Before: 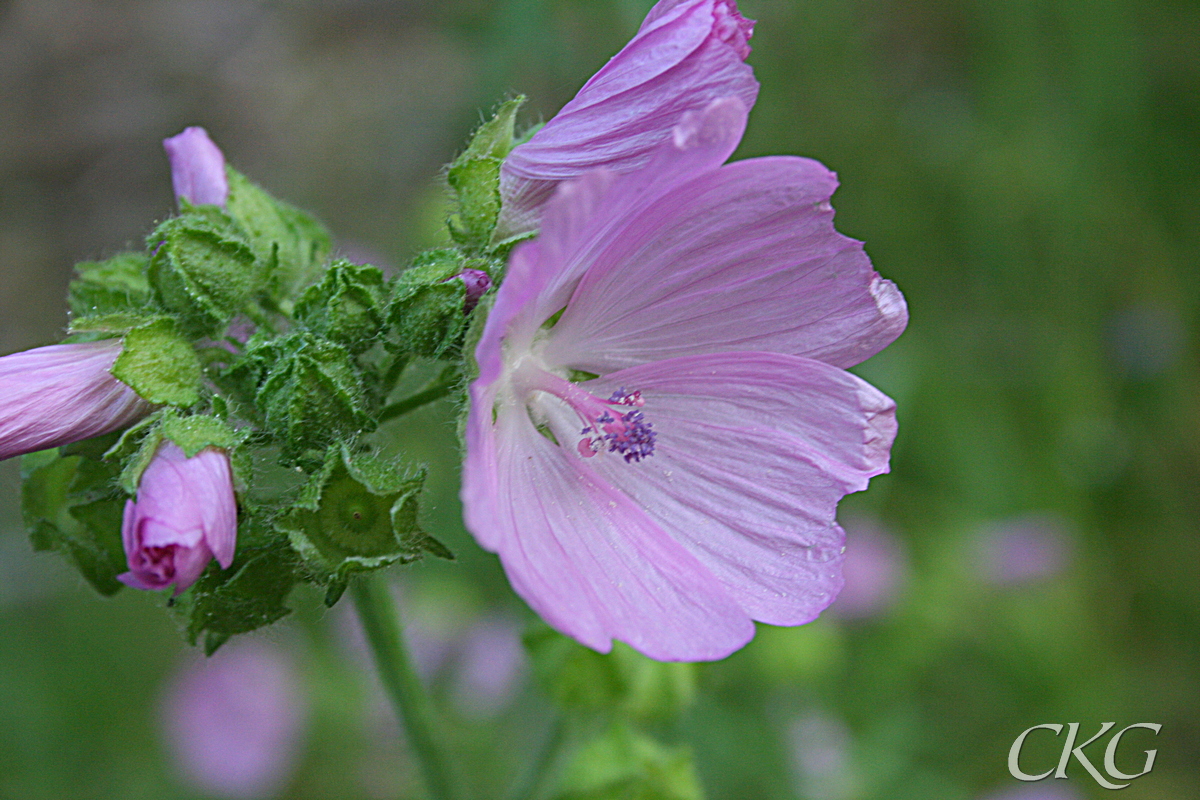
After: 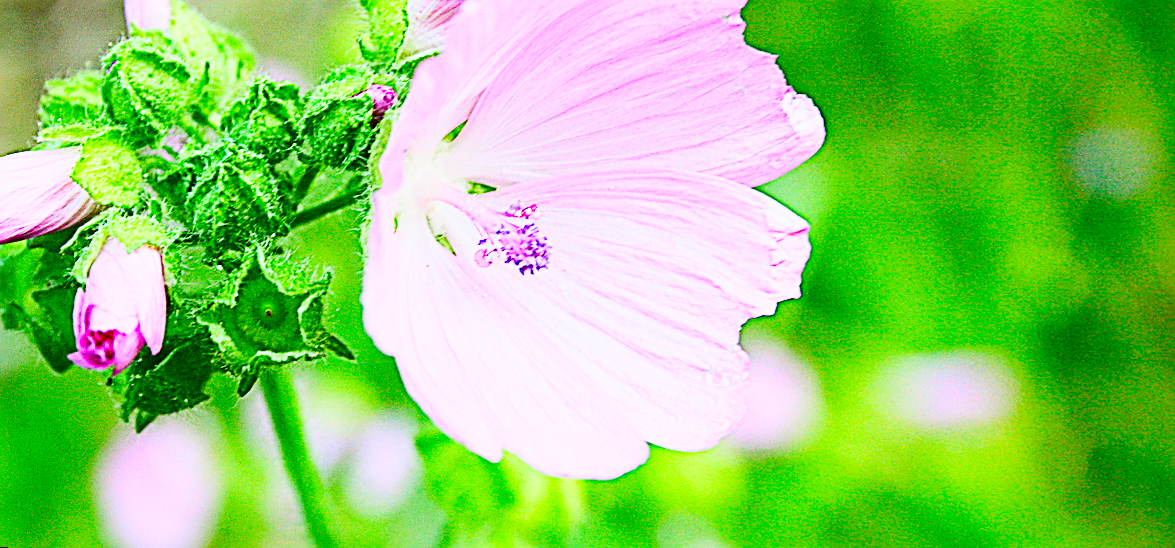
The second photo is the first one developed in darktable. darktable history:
sharpen: radius 2.543, amount 0.636
contrast brightness saturation: contrast 0.26, brightness 0.02, saturation 0.87
exposure: black level correction 0, exposure 1.675 EV, compensate exposure bias true, compensate highlight preservation false
crop and rotate: top 19.998%
color balance: mode lift, gamma, gain (sRGB), lift [1.04, 1, 1, 0.97], gamma [1.01, 1, 1, 0.97], gain [0.96, 1, 1, 0.97]
rotate and perspective: rotation 1.69°, lens shift (vertical) -0.023, lens shift (horizontal) -0.291, crop left 0.025, crop right 0.988, crop top 0.092, crop bottom 0.842
sigmoid: contrast 1.8, skew -0.2, preserve hue 0%, red attenuation 0.1, red rotation 0.035, green attenuation 0.1, green rotation -0.017, blue attenuation 0.15, blue rotation -0.052, base primaries Rec2020
